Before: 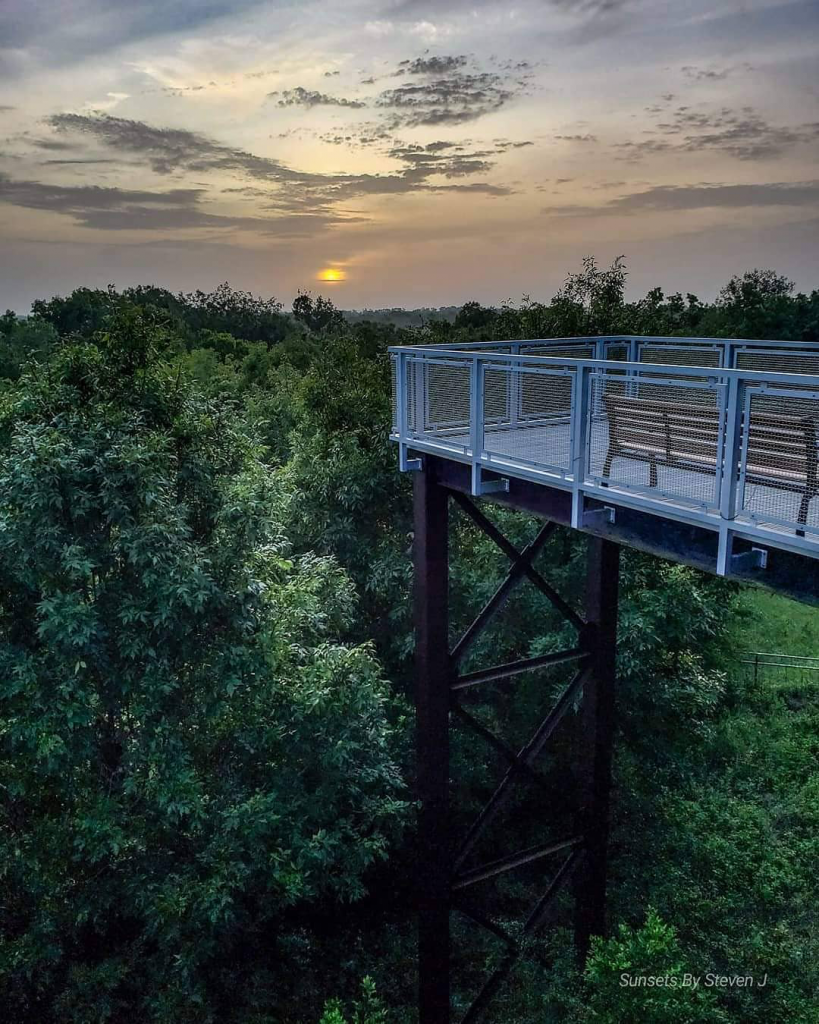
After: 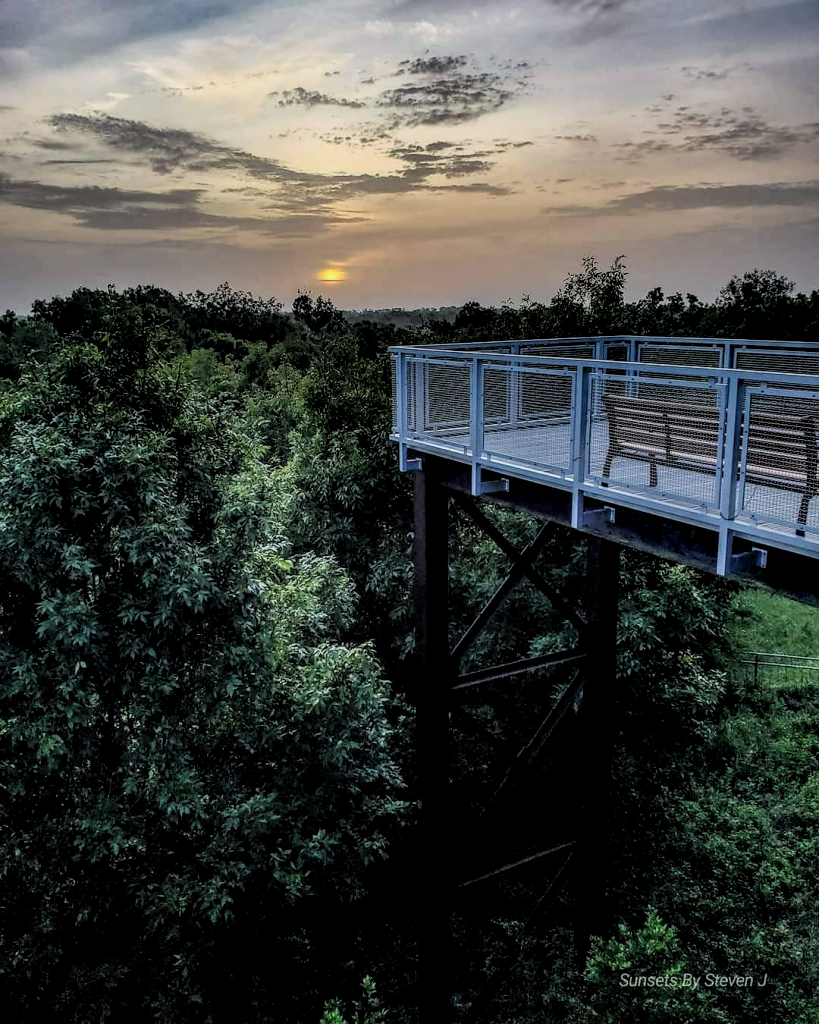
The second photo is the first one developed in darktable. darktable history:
filmic rgb: black relative exposure -7.65 EV, white relative exposure 3.98 EV, hardness 4.01, contrast 1.1, highlights saturation mix -29.93%, color science v6 (2022), iterations of high-quality reconstruction 10
local contrast: detail 140%
